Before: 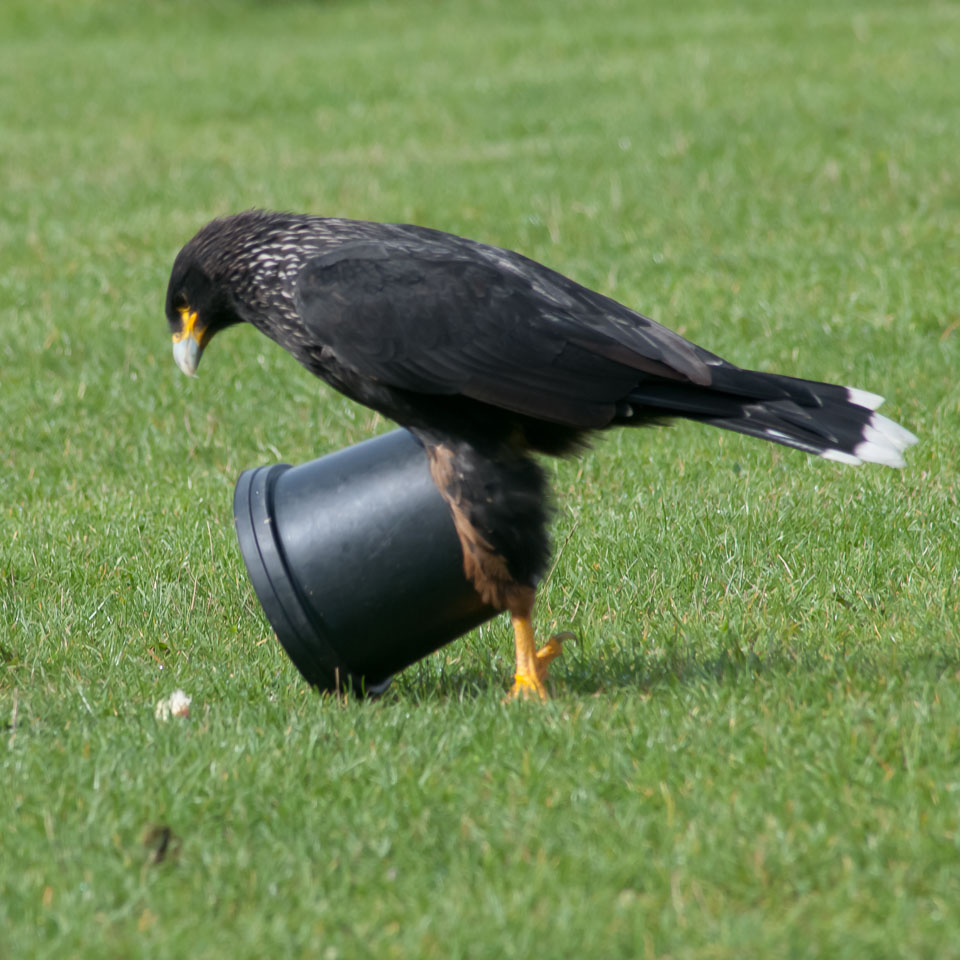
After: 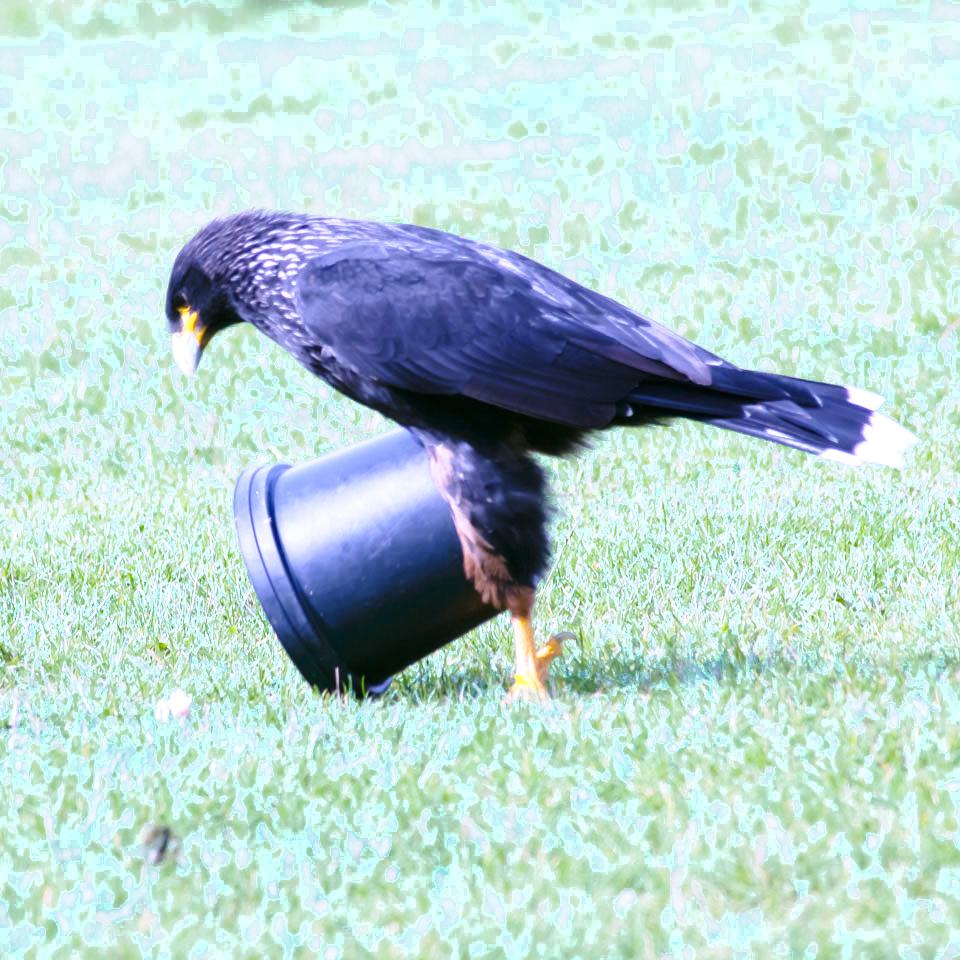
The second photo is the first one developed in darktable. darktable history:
exposure: black level correction 0, exposure 0.4 EV, compensate exposure bias true, compensate highlight preservation false
color zones: curves: ch0 [(0.25, 0.5) (0.423, 0.5) (0.443, 0.5) (0.521, 0.756) (0.568, 0.5) (0.576, 0.5) (0.75, 0.5)]; ch1 [(0.25, 0.5) (0.423, 0.5) (0.443, 0.5) (0.539, 0.873) (0.624, 0.565) (0.631, 0.5) (0.75, 0.5)]
white balance: red 0.98, blue 1.61
base curve: curves: ch0 [(0, 0) (0.028, 0.03) (0.121, 0.232) (0.46, 0.748) (0.859, 0.968) (1, 1)], preserve colors none
